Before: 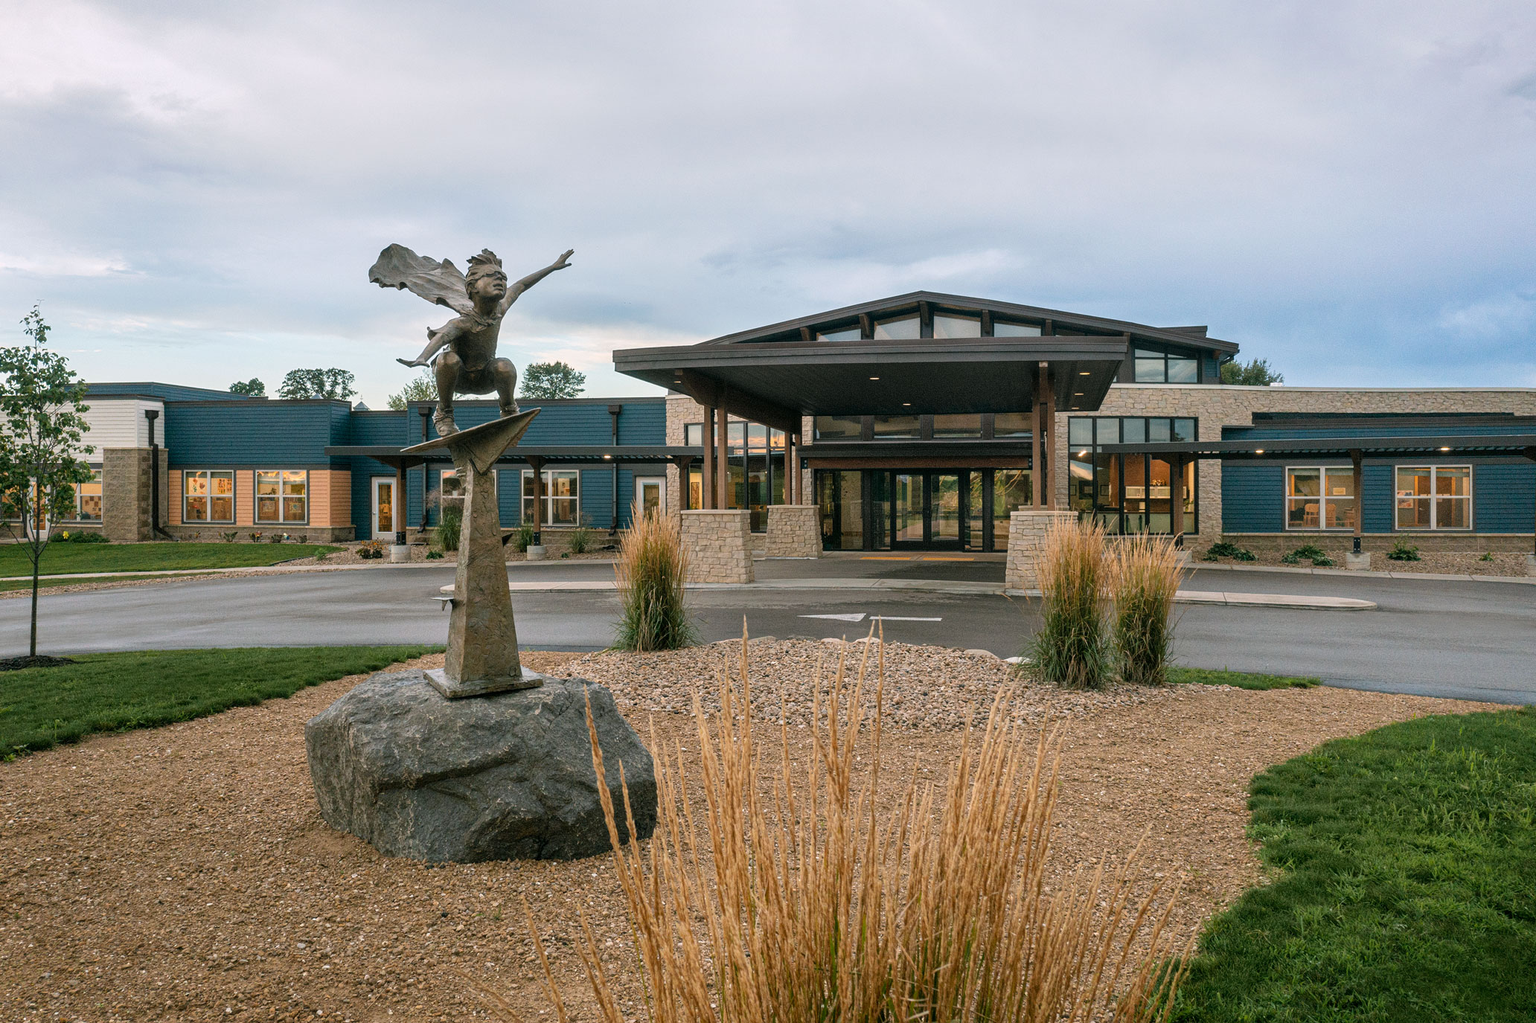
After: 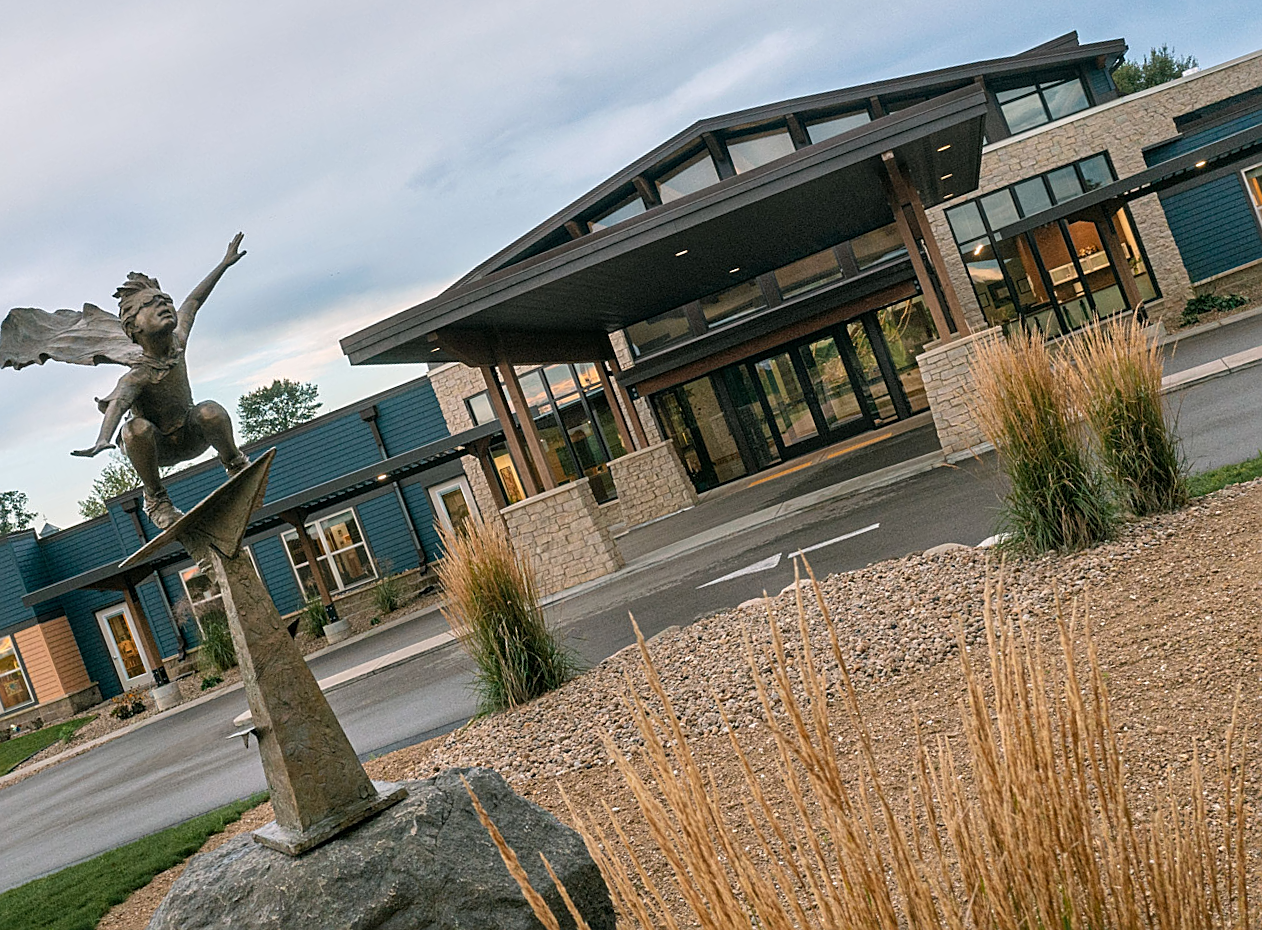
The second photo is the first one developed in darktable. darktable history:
sharpen: on, module defaults
crop and rotate: angle 20.46°, left 6.824%, right 3.778%, bottom 1.126%
